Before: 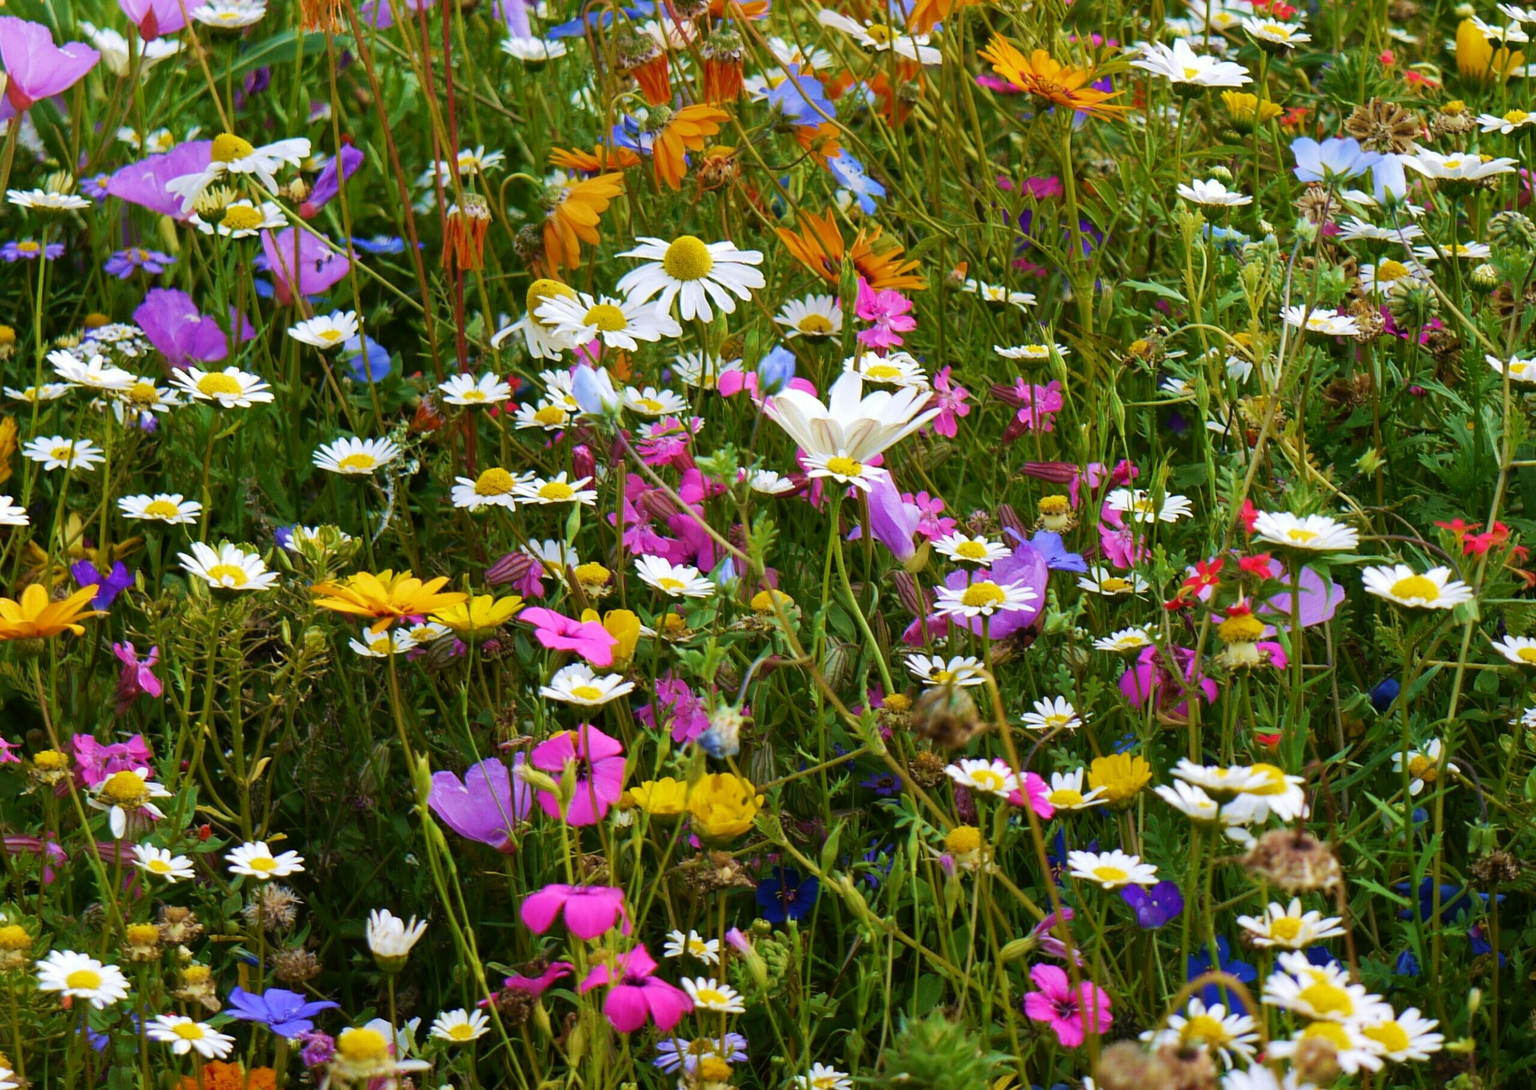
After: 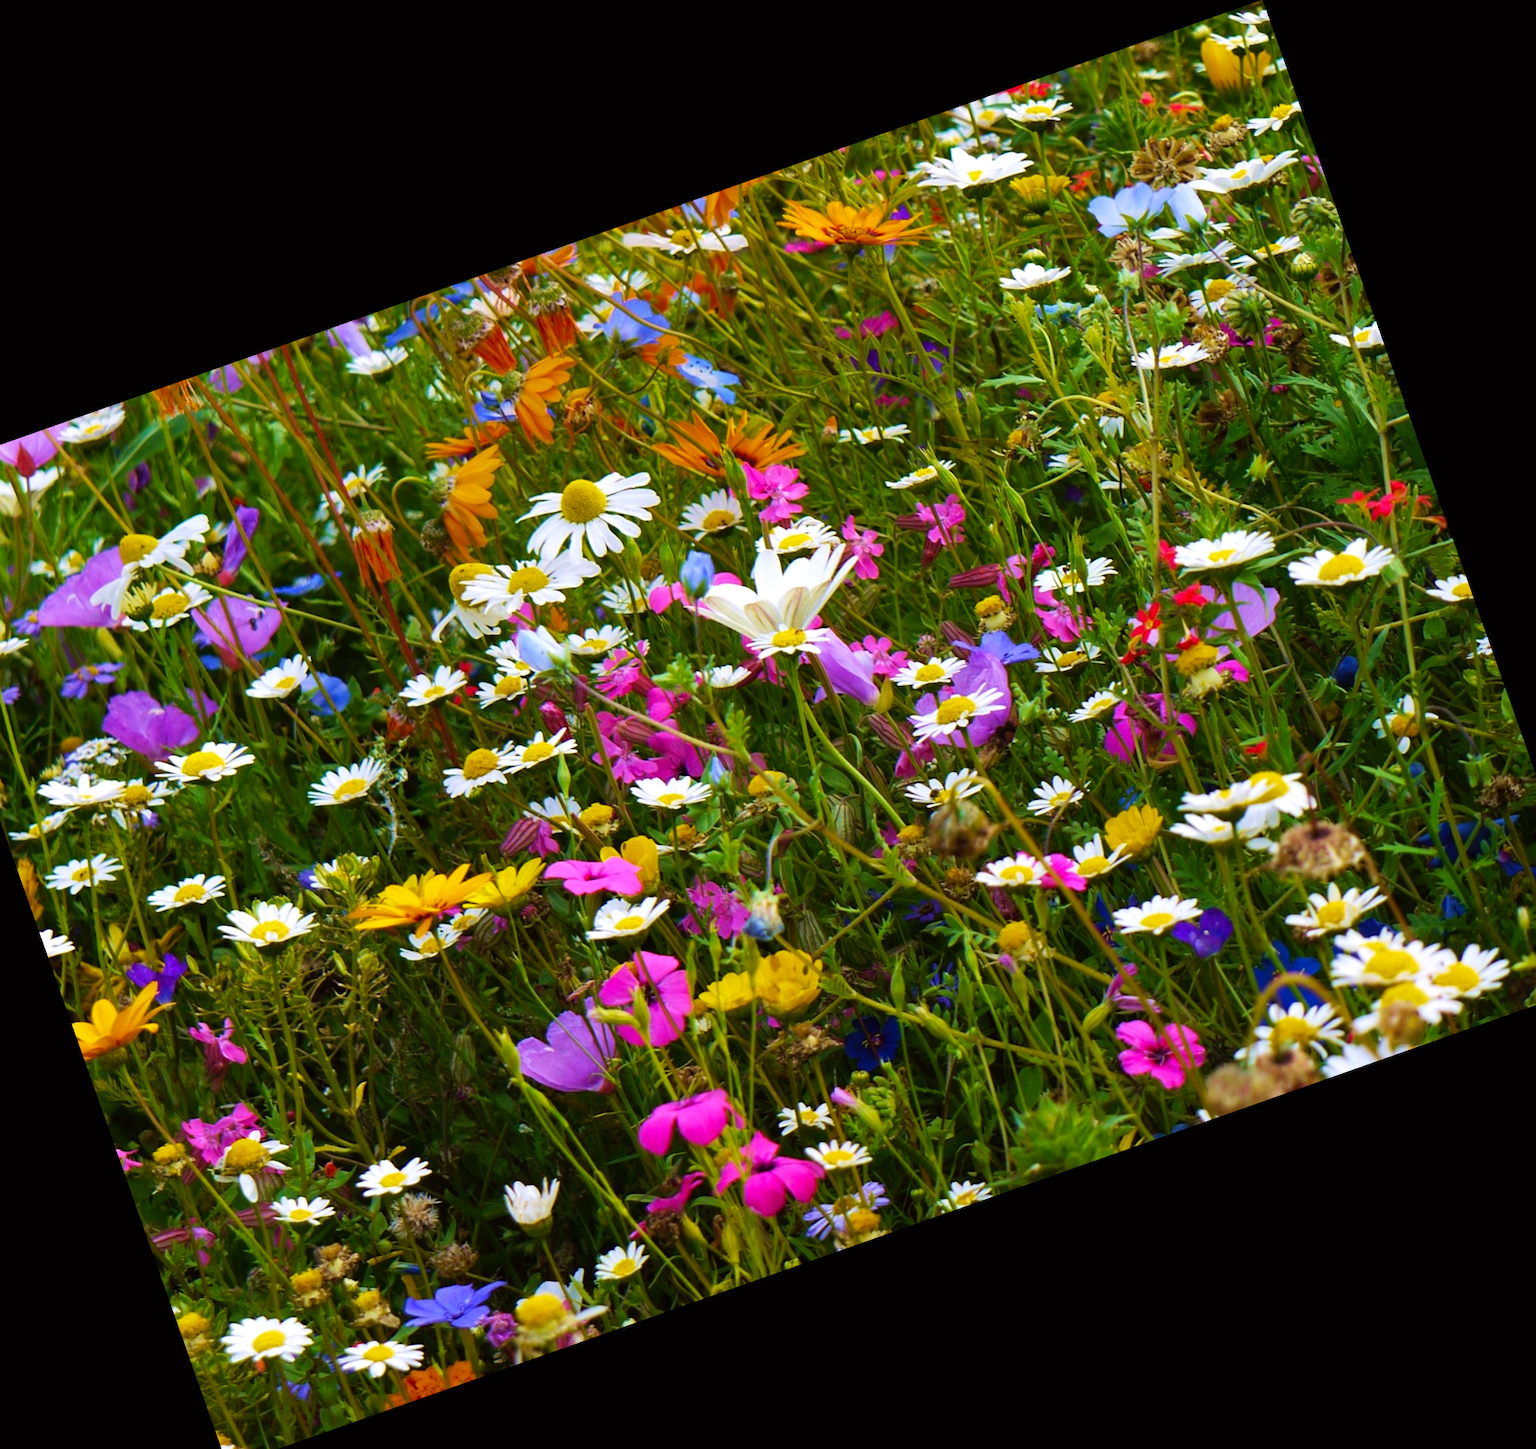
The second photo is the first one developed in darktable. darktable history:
crop and rotate: angle 19.43°, left 6.812%, right 4.125%, bottom 1.087%
velvia: on, module defaults
color balance: lift [1, 1, 0.999, 1.001], gamma [1, 1.003, 1.005, 0.995], gain [1, 0.992, 0.988, 1.012], contrast 5%, output saturation 110%
